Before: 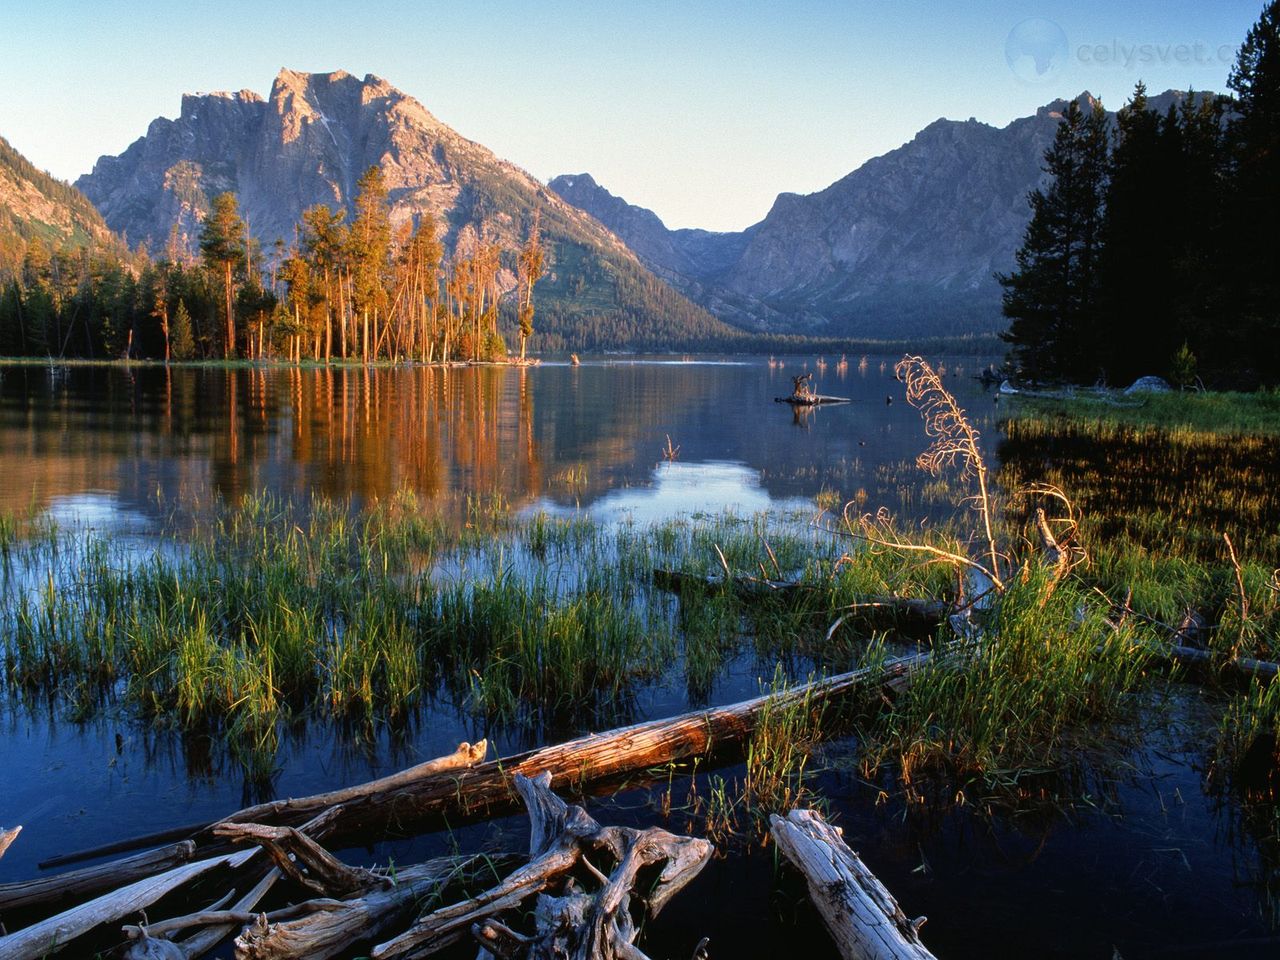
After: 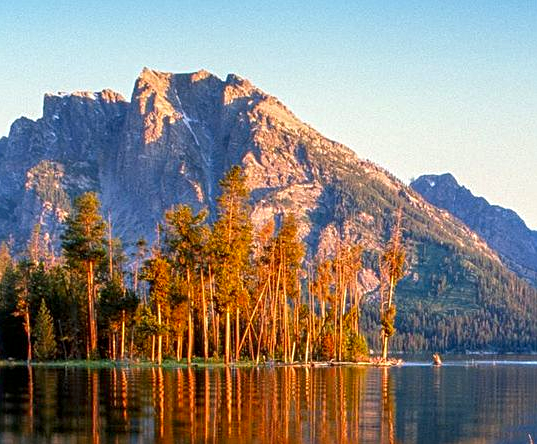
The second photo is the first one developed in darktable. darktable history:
contrast brightness saturation: brightness -0.02, saturation 0.35
crop and rotate: left 10.817%, top 0.062%, right 47.194%, bottom 53.626%
local contrast: on, module defaults
sharpen: radius 2.167, amount 0.381, threshold 0
